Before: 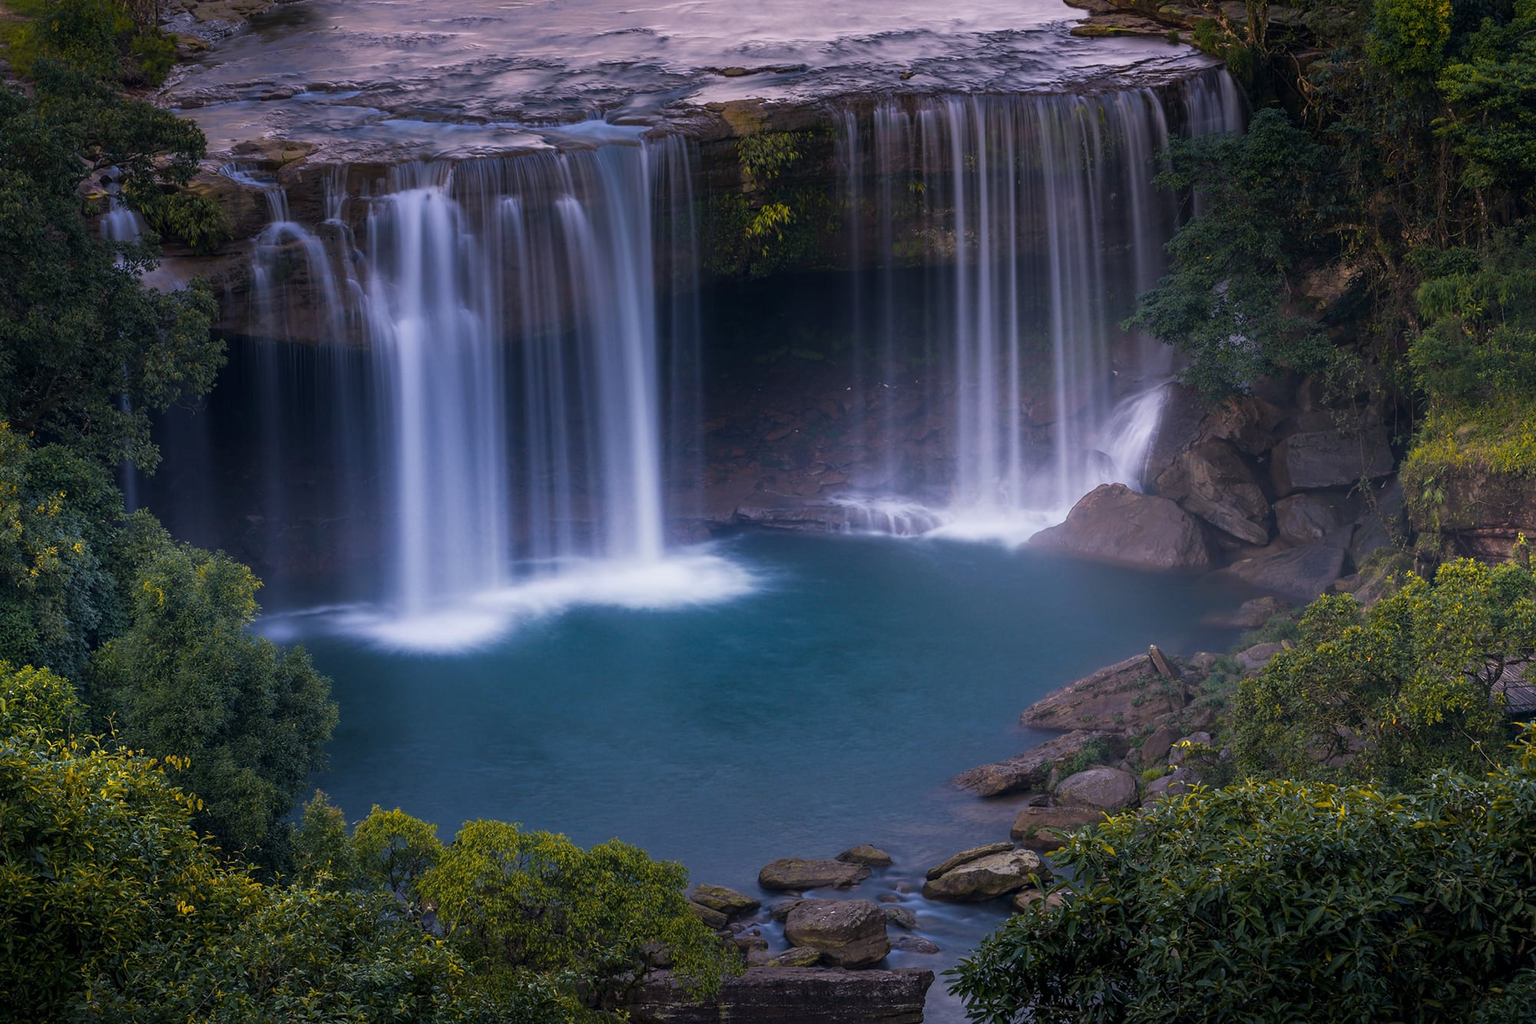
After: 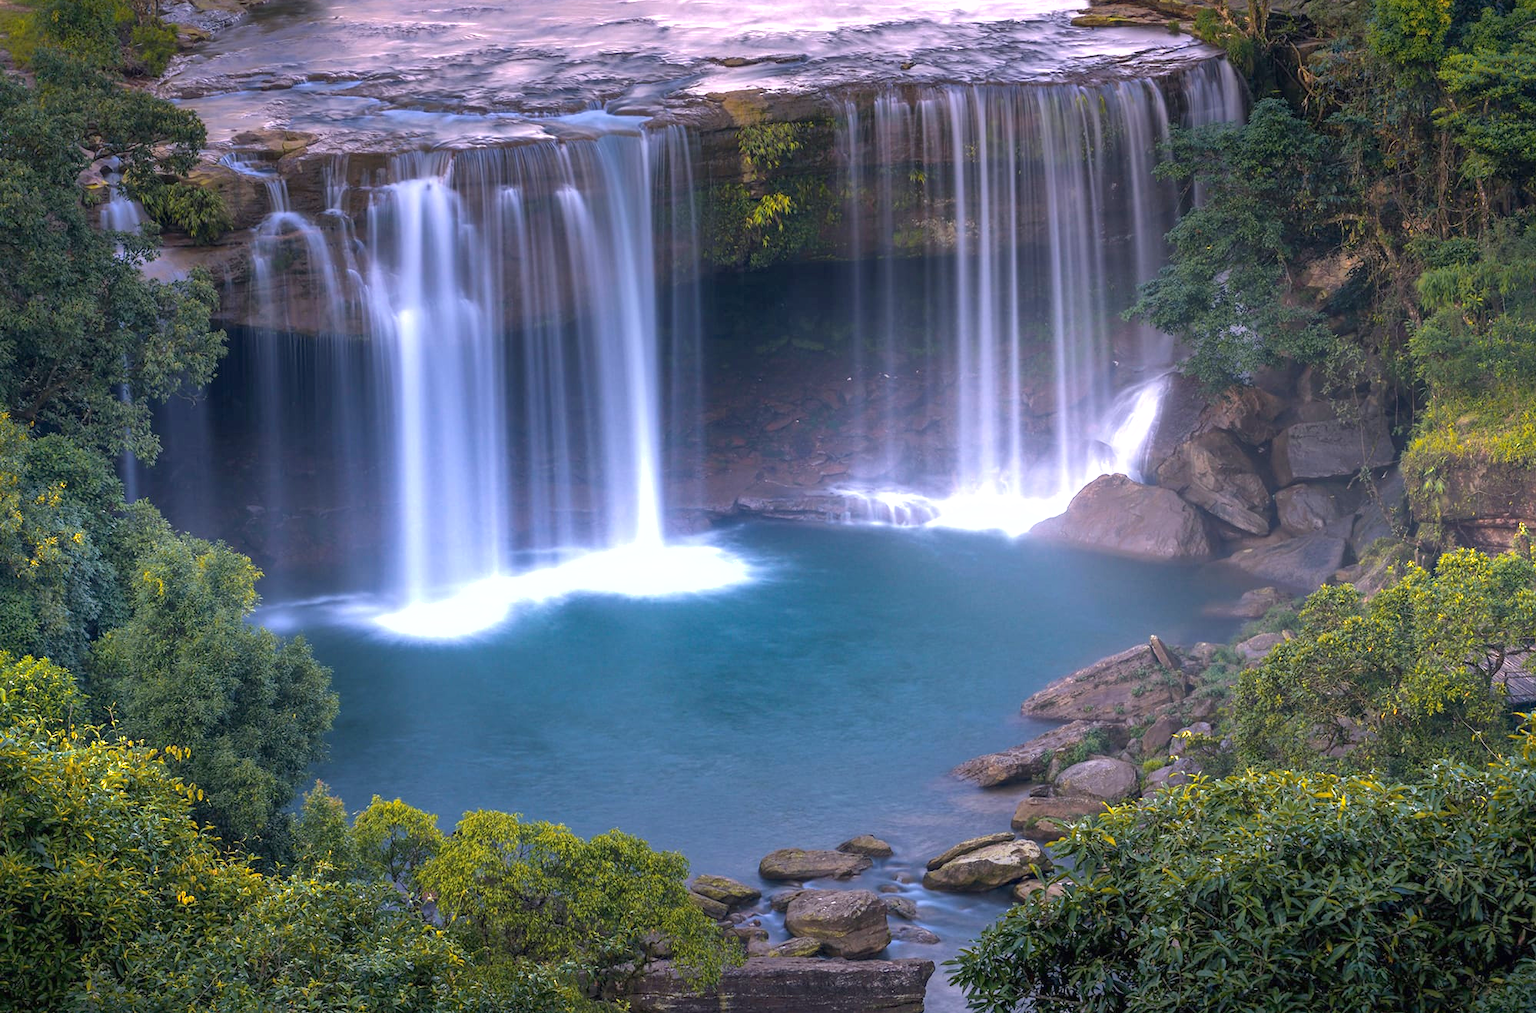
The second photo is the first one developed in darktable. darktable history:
exposure: black level correction 0, exposure 1.173 EV, compensate exposure bias true, compensate highlight preservation false
shadows and highlights: on, module defaults
crop: top 1.049%, right 0.001%
